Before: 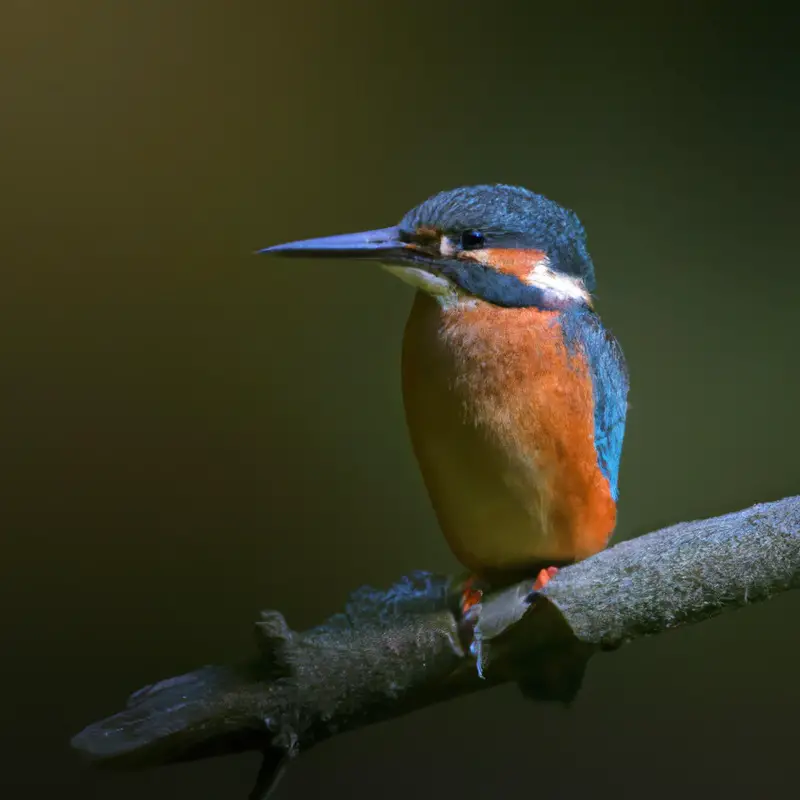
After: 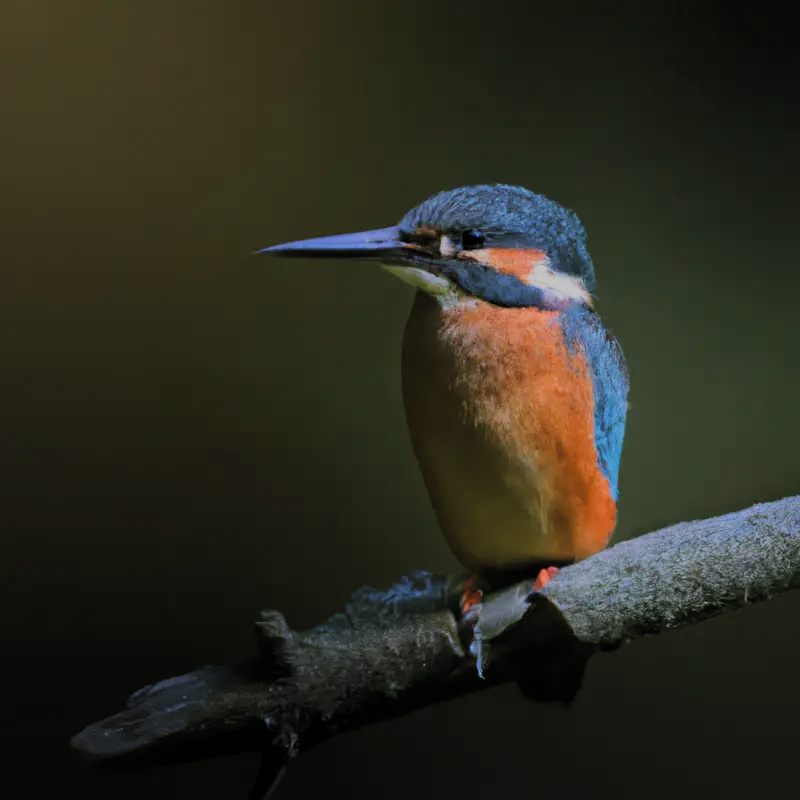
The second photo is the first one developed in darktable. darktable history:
filmic rgb: black relative exposure -6.16 EV, white relative exposure 6.97 EV, threshold 2.98 EV, hardness 2.26, preserve chrominance RGB euclidean norm, color science v5 (2021), contrast in shadows safe, contrast in highlights safe, enable highlight reconstruction true
